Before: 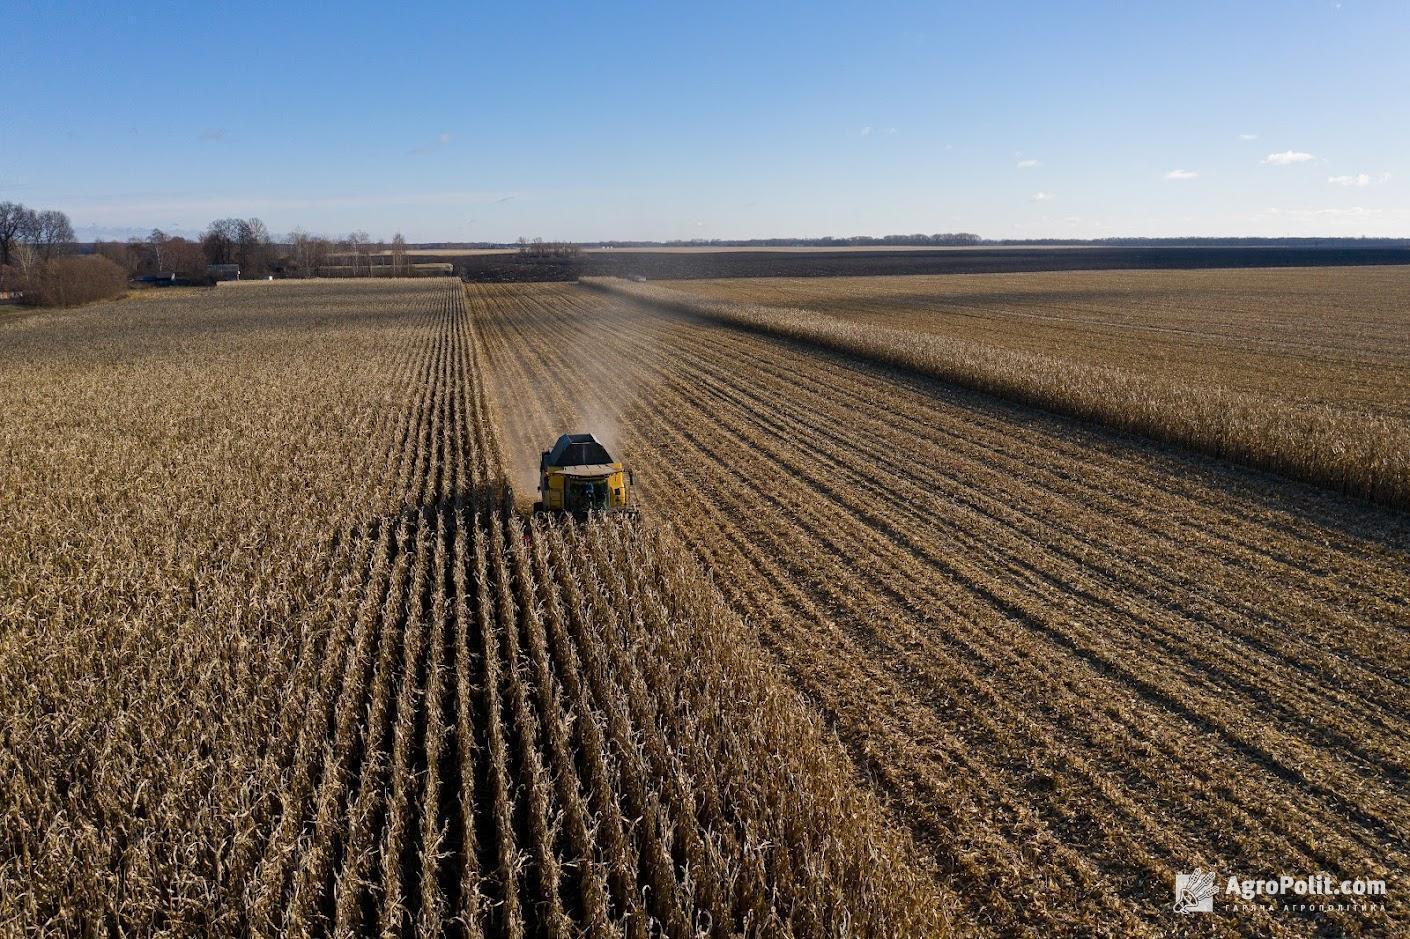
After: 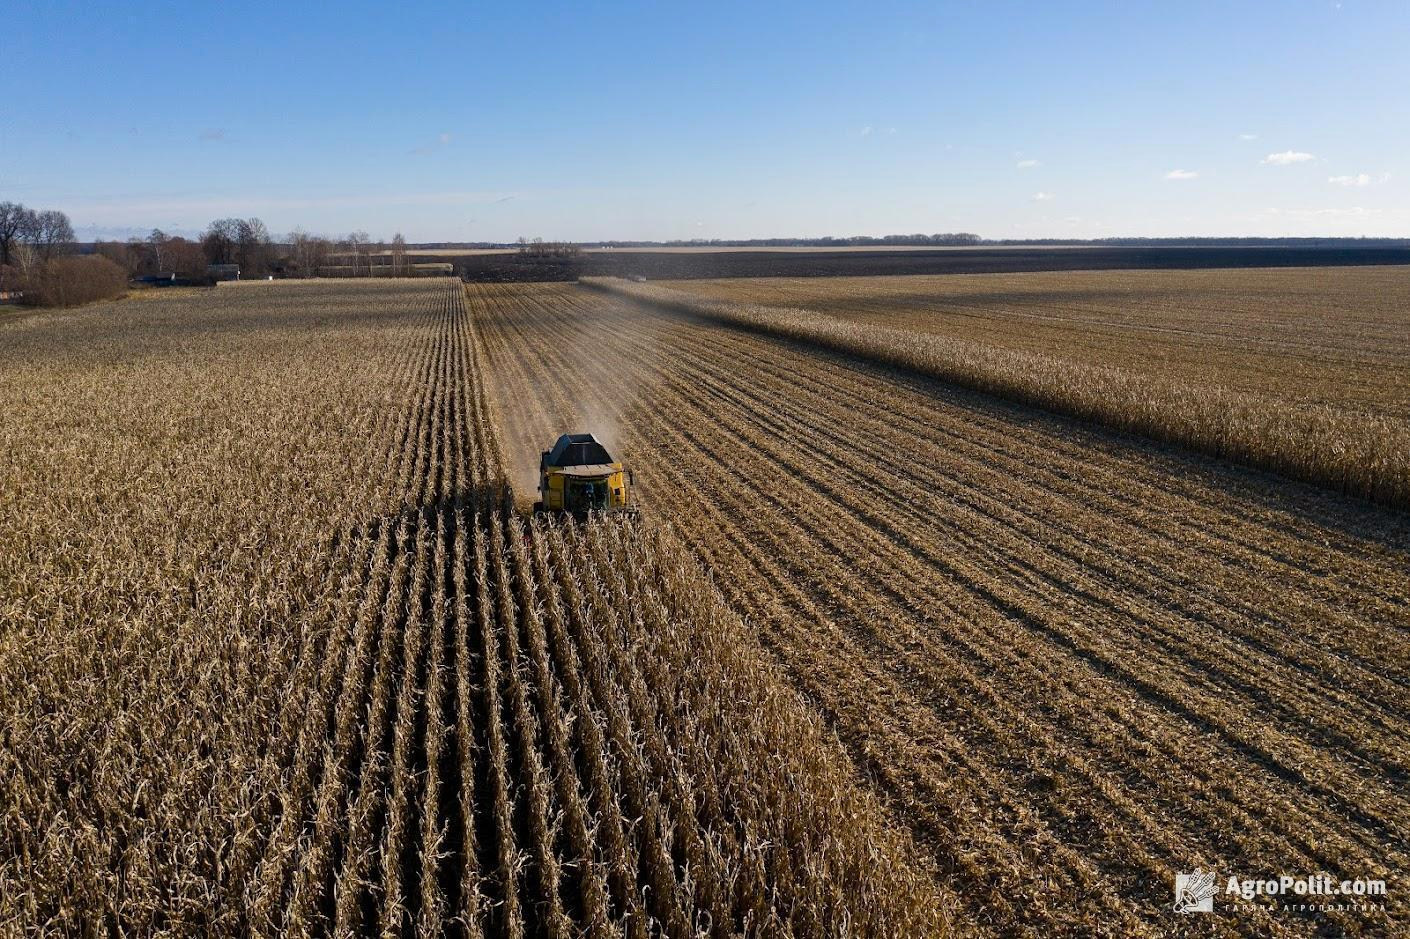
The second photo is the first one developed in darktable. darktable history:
contrast brightness saturation: contrast 0.076, saturation 0.016
